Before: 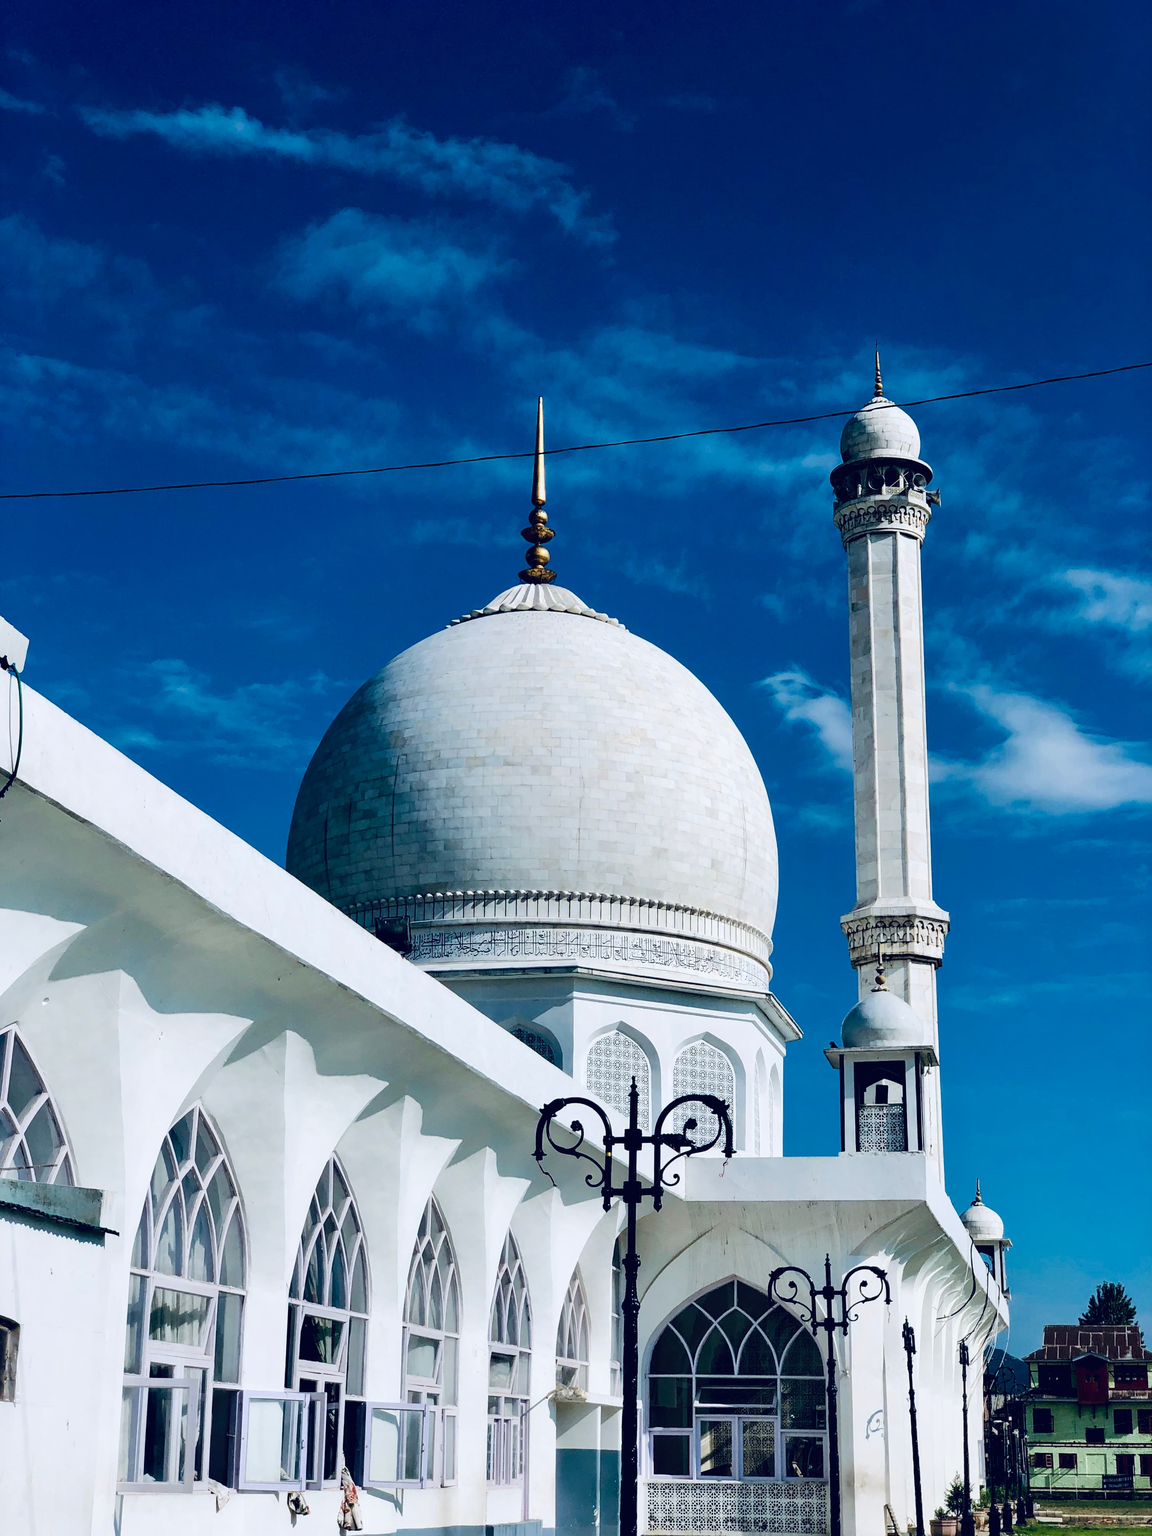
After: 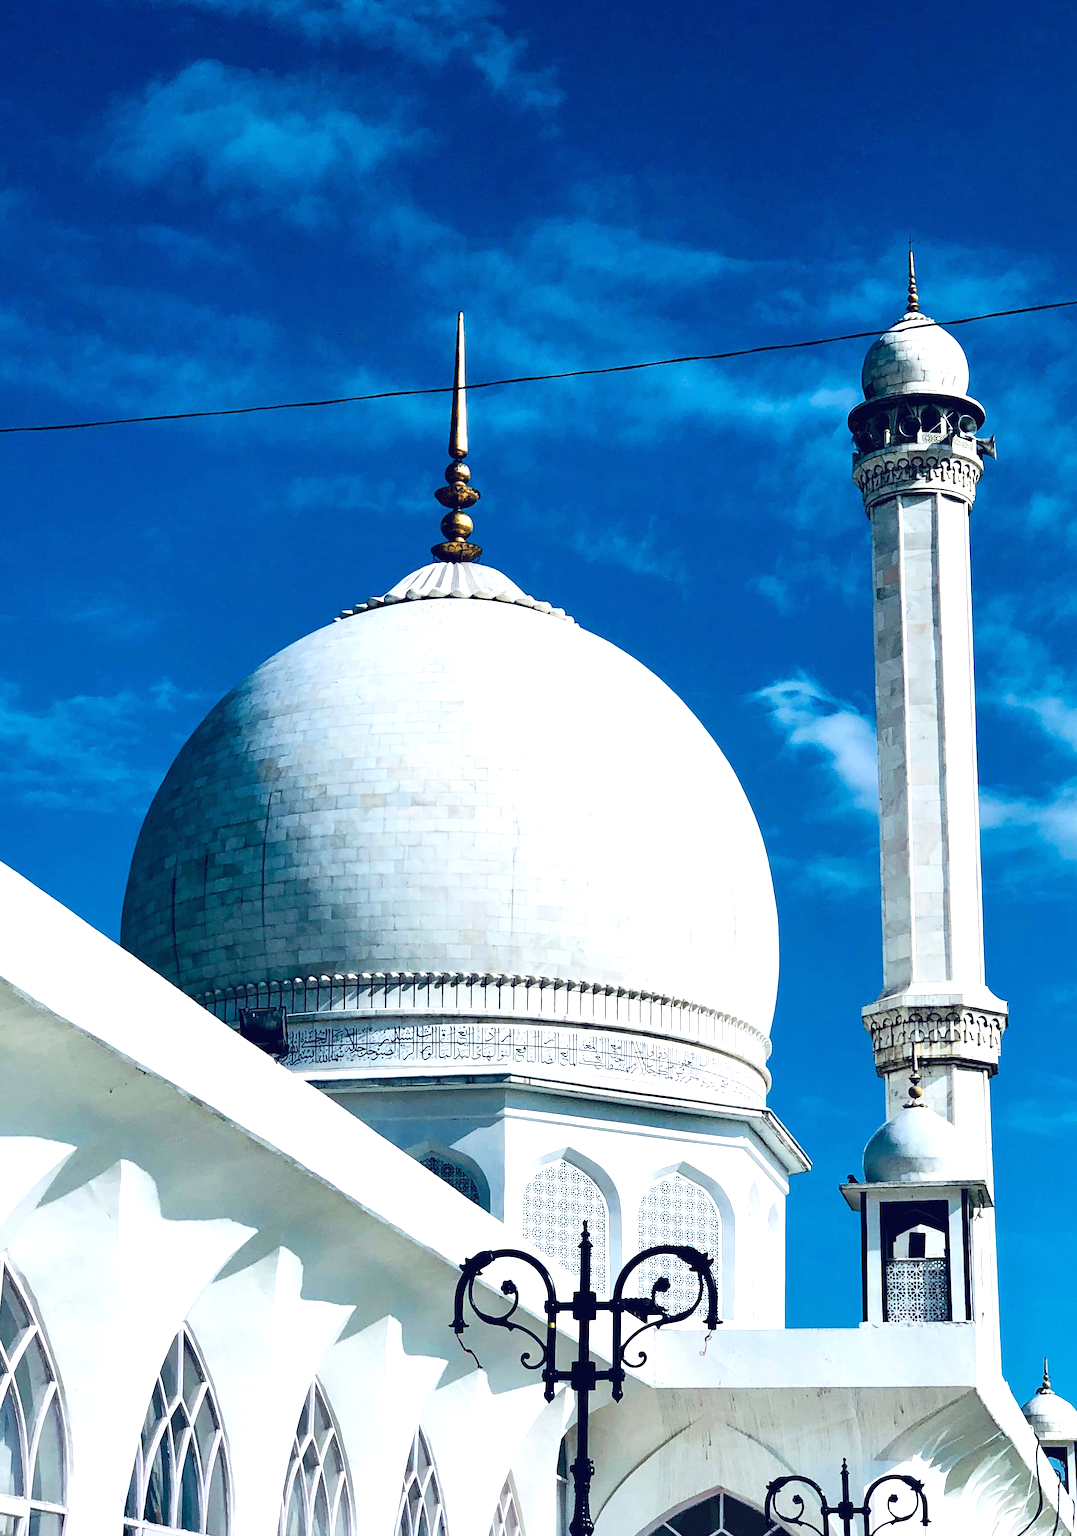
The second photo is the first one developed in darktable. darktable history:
crop and rotate: left 17.046%, top 10.659%, right 12.989%, bottom 14.553%
exposure: black level correction 0, exposure 0.7 EV, compensate exposure bias true, compensate highlight preservation false
